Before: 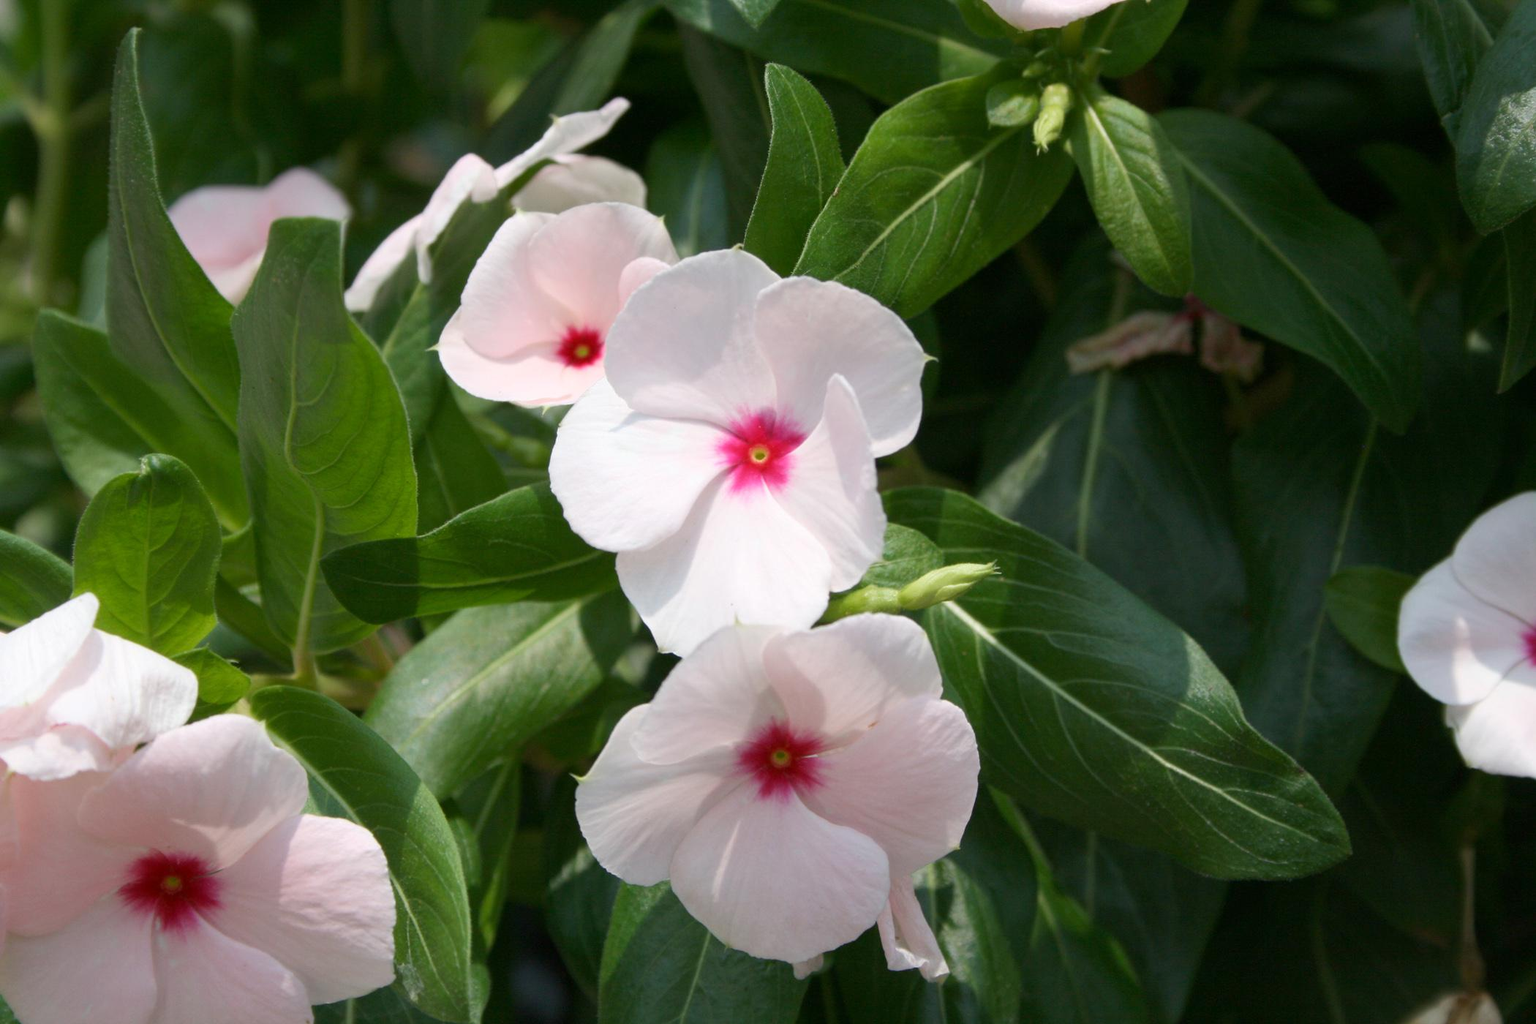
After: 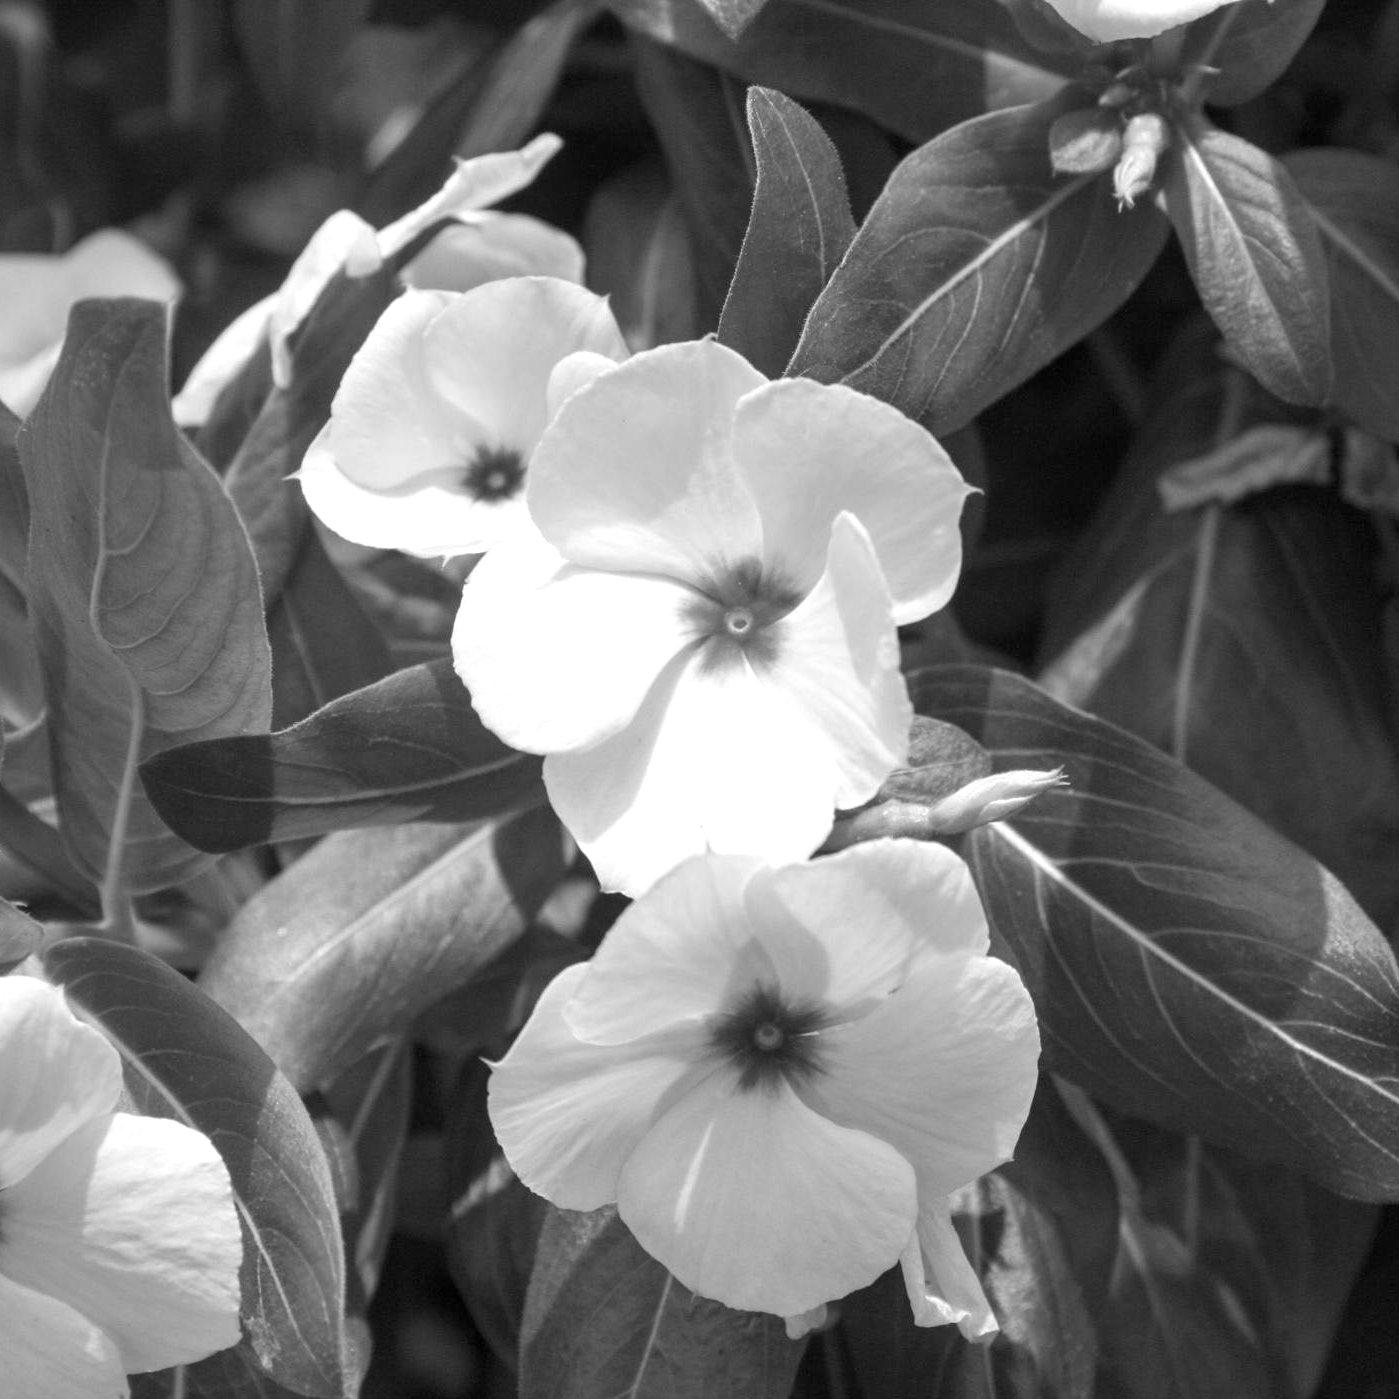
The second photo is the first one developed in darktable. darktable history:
crop and rotate: left 14.292%, right 19.041%
local contrast: on, module defaults
monochrome: a 32, b 64, size 2.3
color balance rgb: perceptual saturation grading › global saturation 20%, perceptual saturation grading › highlights -50%, perceptual saturation grading › shadows 30%, perceptual brilliance grading › global brilliance 10%, perceptual brilliance grading › shadows 15%
